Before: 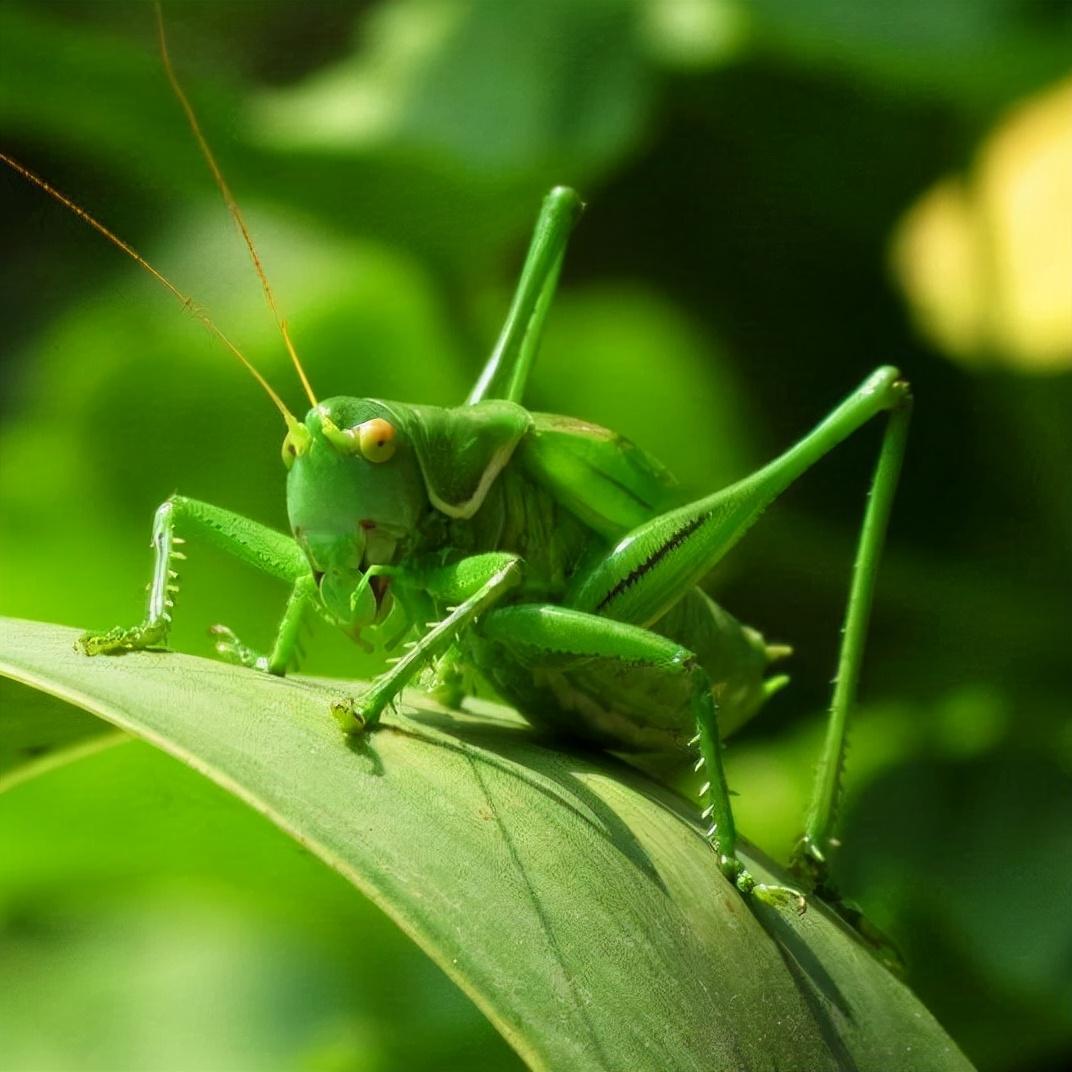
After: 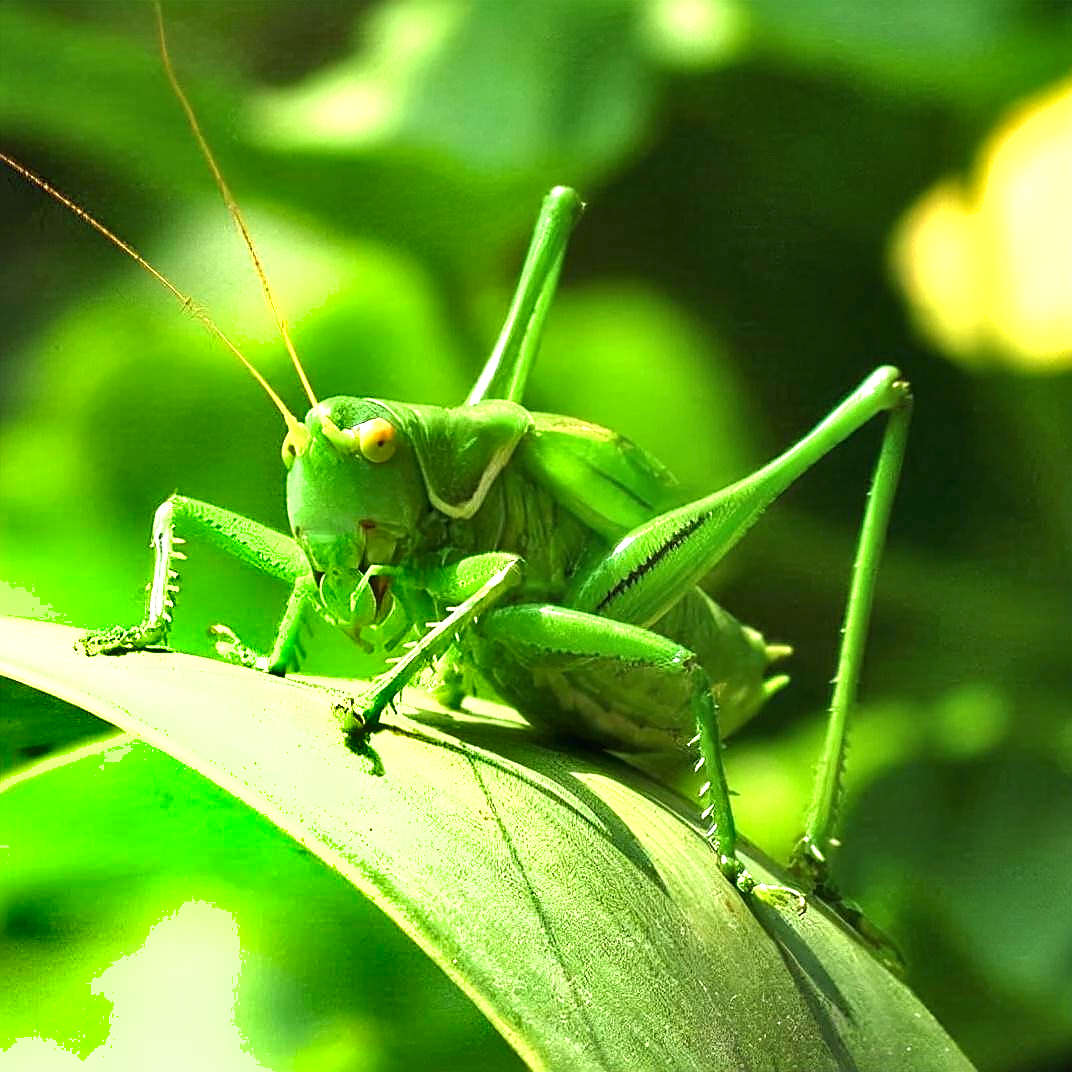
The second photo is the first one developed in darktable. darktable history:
exposure: black level correction 0, exposure 1.2 EV, compensate exposure bias true, compensate highlight preservation false
sharpen: amount 0.893
shadows and highlights: soften with gaussian
